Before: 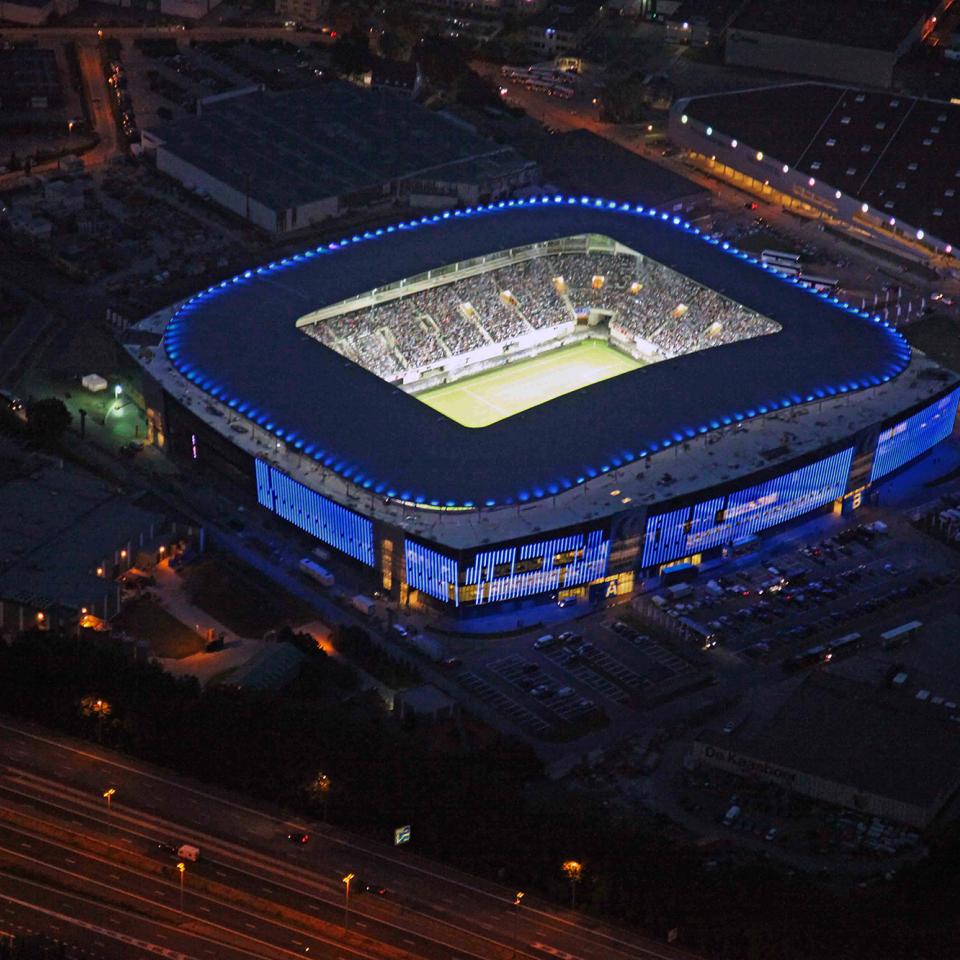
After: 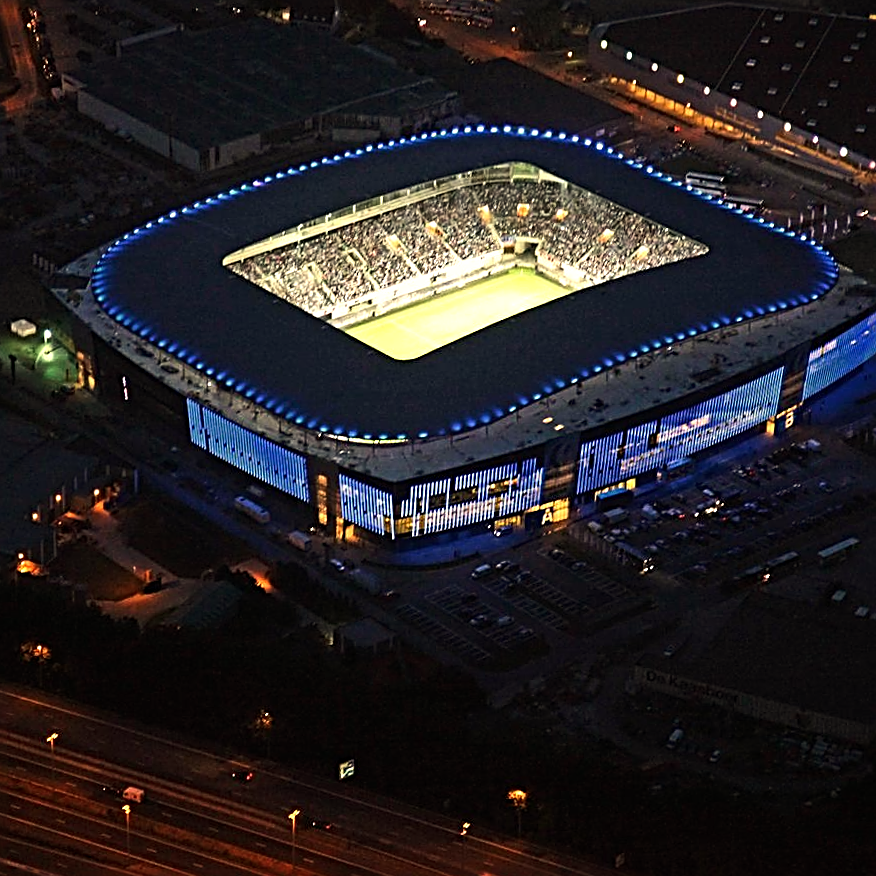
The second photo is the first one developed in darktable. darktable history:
tone equalizer: -8 EV -0.75 EV, -7 EV -0.7 EV, -6 EV -0.6 EV, -5 EV -0.4 EV, -3 EV 0.4 EV, -2 EV 0.6 EV, -1 EV 0.7 EV, +0 EV 0.75 EV, edges refinement/feathering 500, mask exposure compensation -1.57 EV, preserve details no
white balance: red 1.08, blue 0.791
sharpen: radius 2.584, amount 0.688
crop and rotate: angle 1.96°, left 5.673%, top 5.673%
